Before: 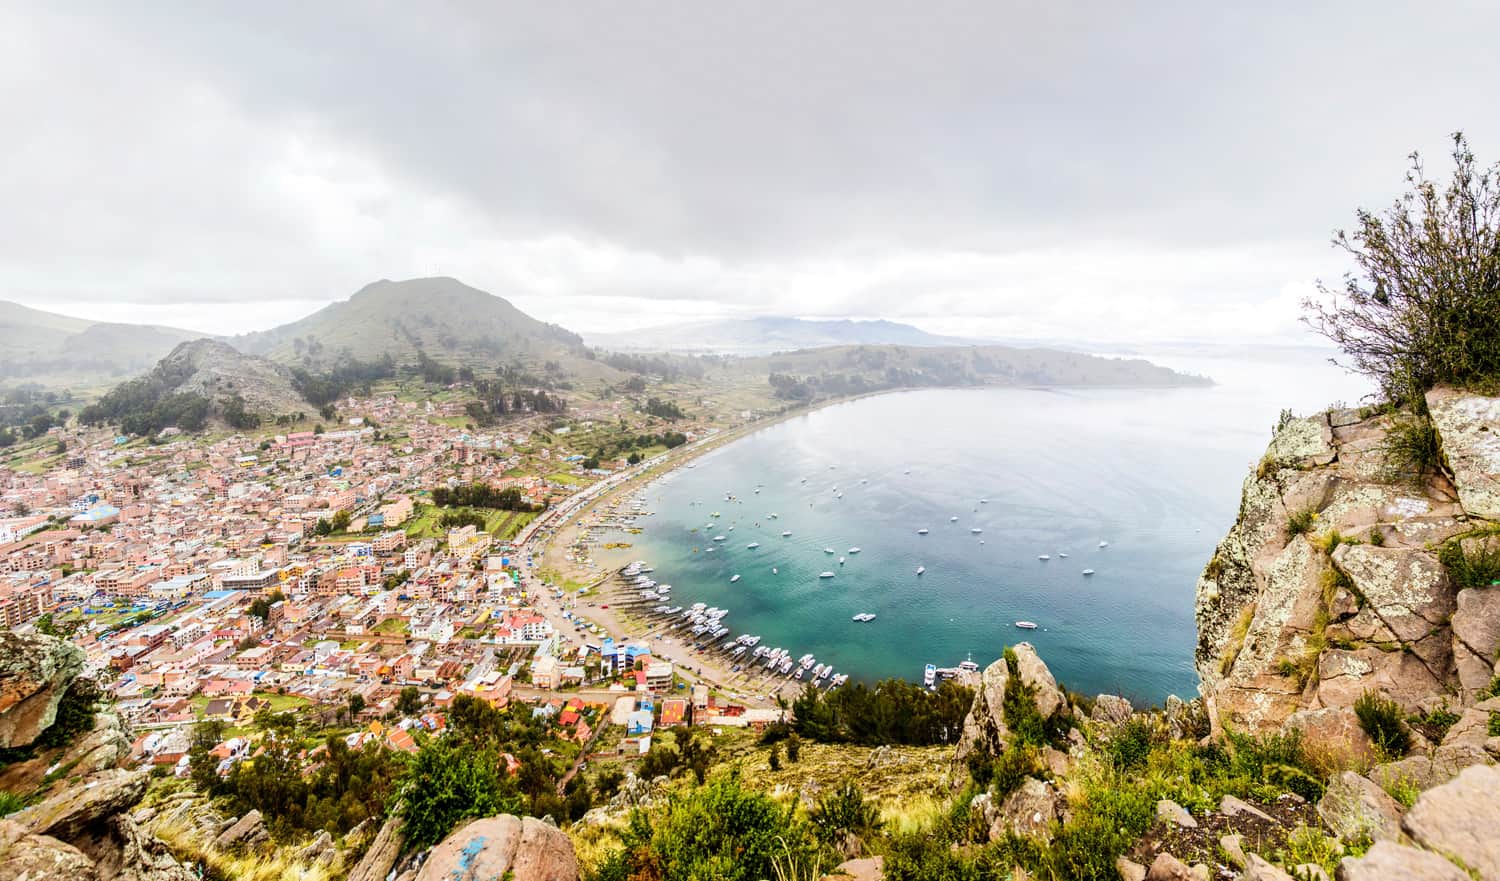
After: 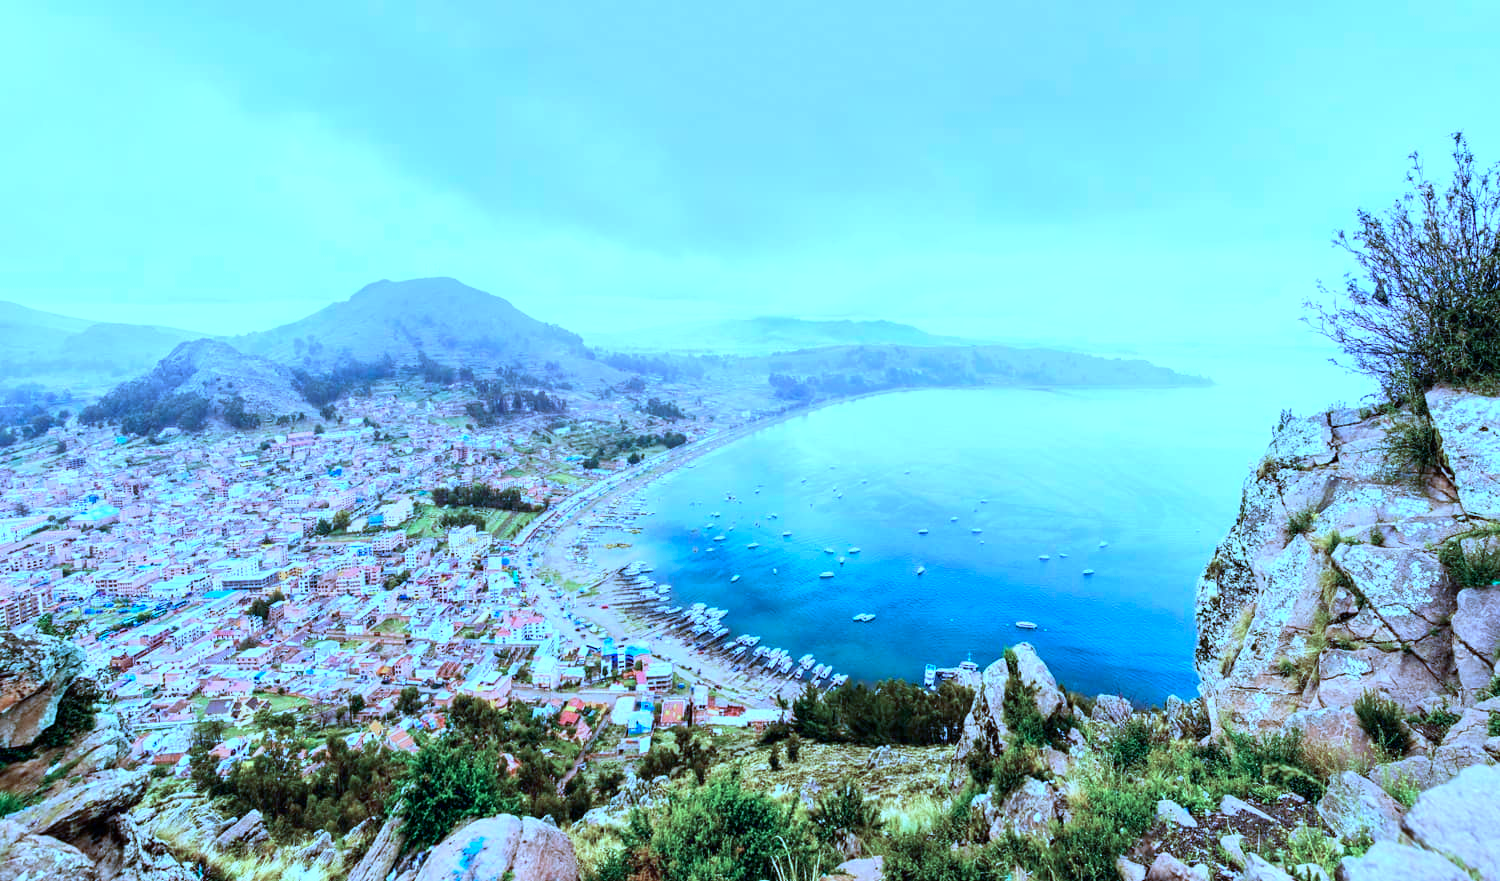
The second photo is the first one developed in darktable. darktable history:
exposure: exposure 0.2 EV, compensate highlight preservation false
color calibration: illuminant as shot in camera, x 0.462, y 0.419, temperature 2651.64 K
